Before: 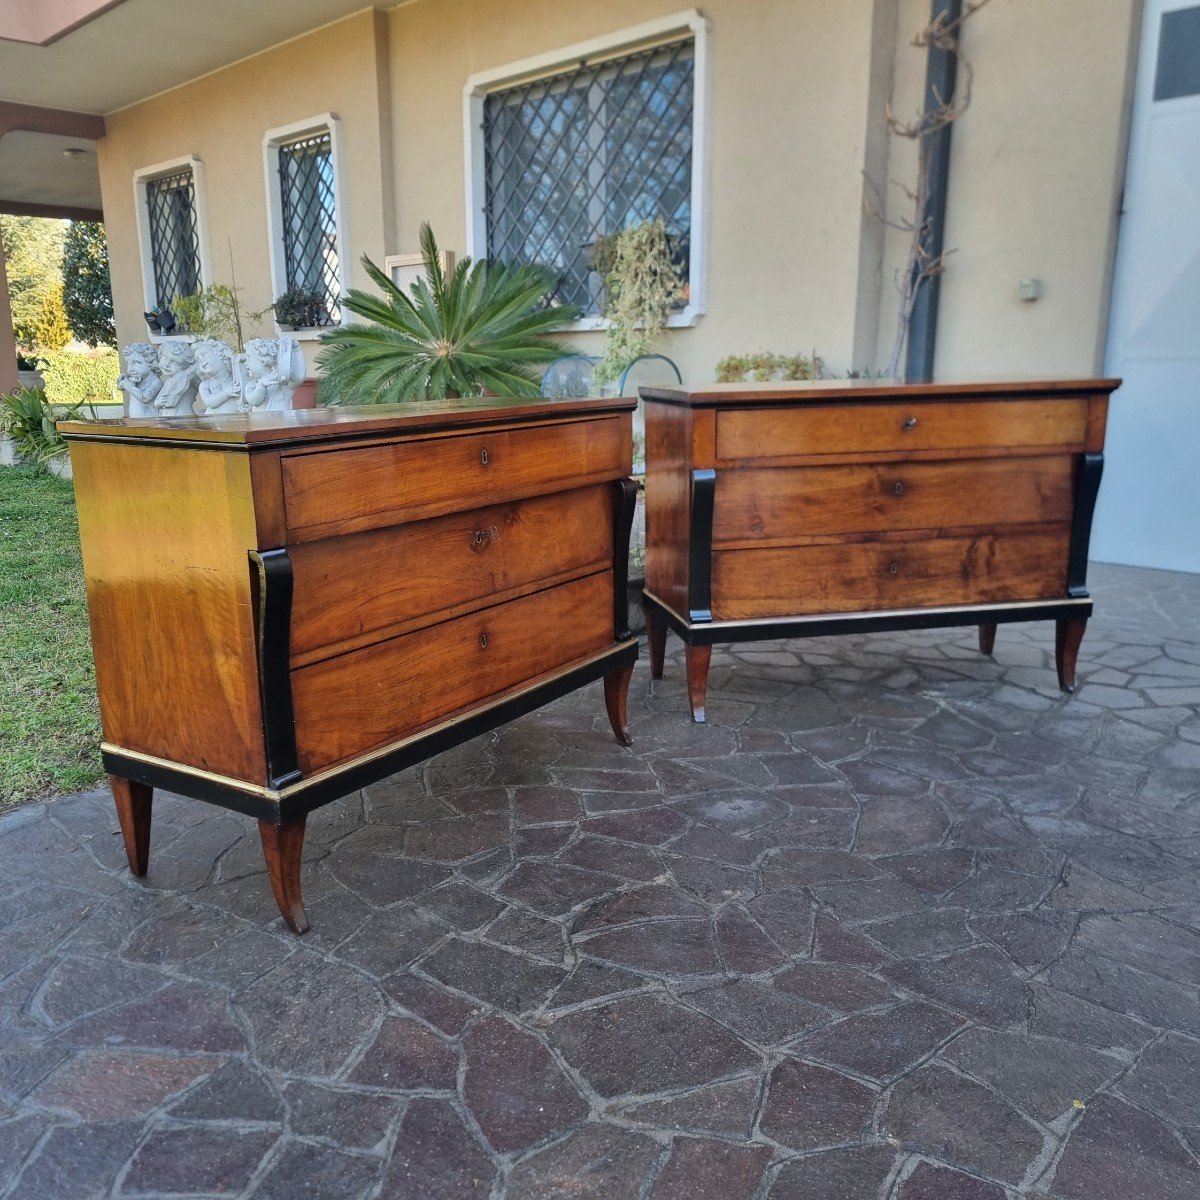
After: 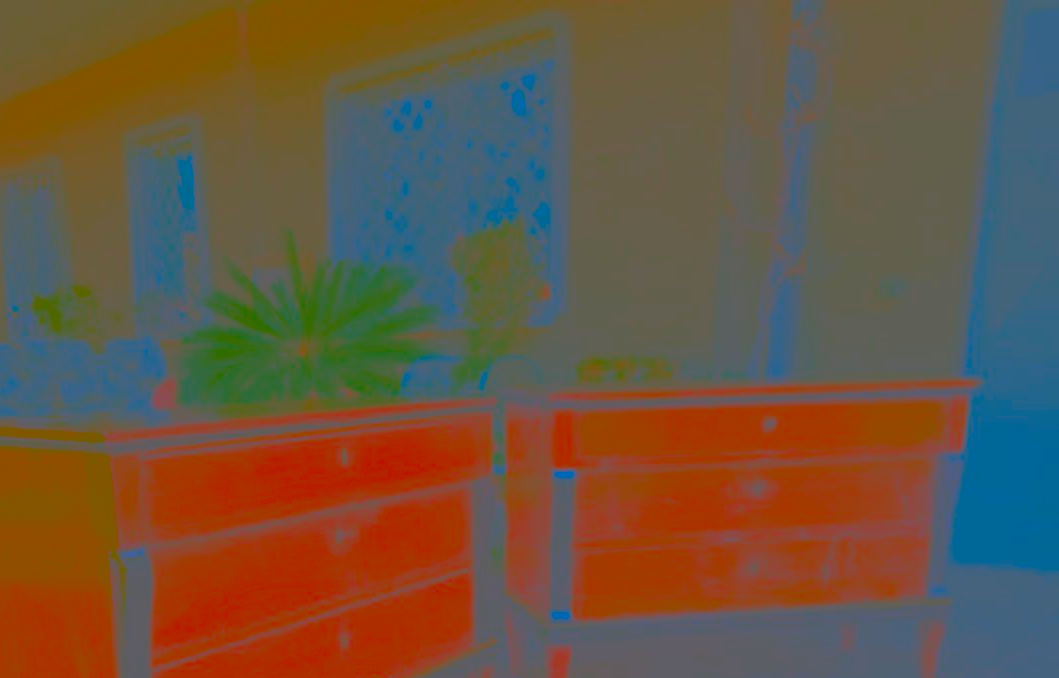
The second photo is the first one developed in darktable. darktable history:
crop and rotate: left 11.733%, bottom 43.447%
contrast brightness saturation: contrast -0.989, brightness -0.158, saturation 0.742
